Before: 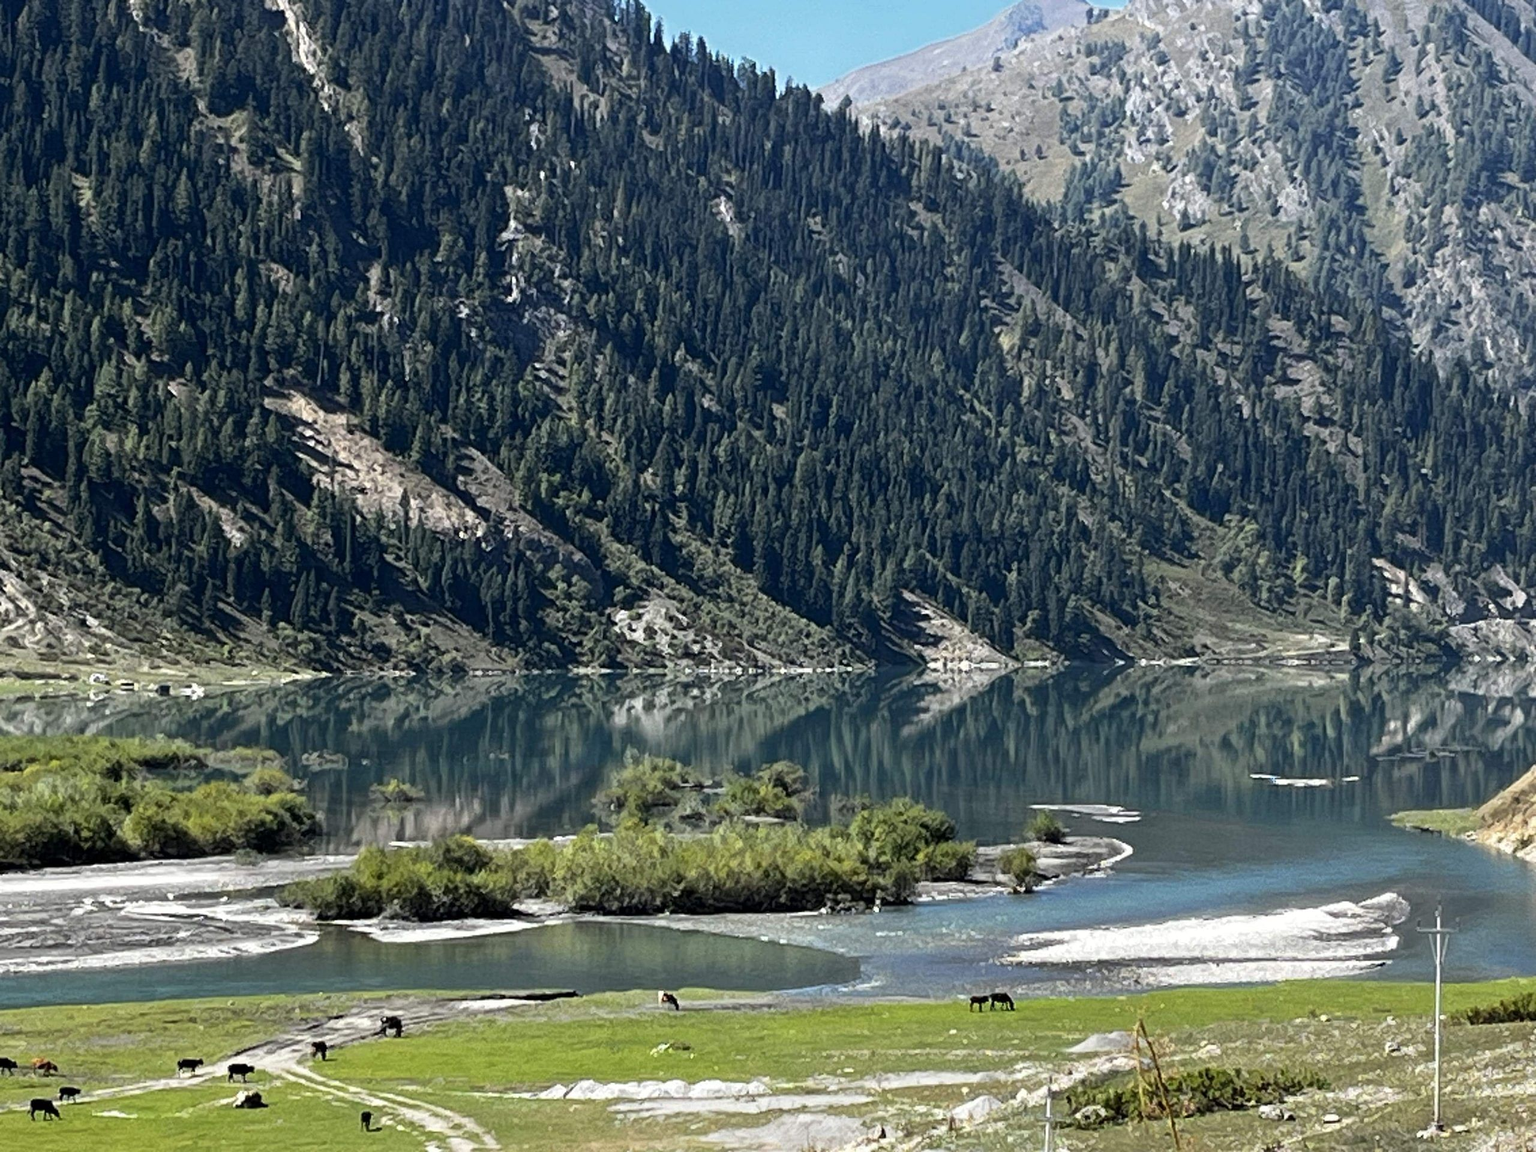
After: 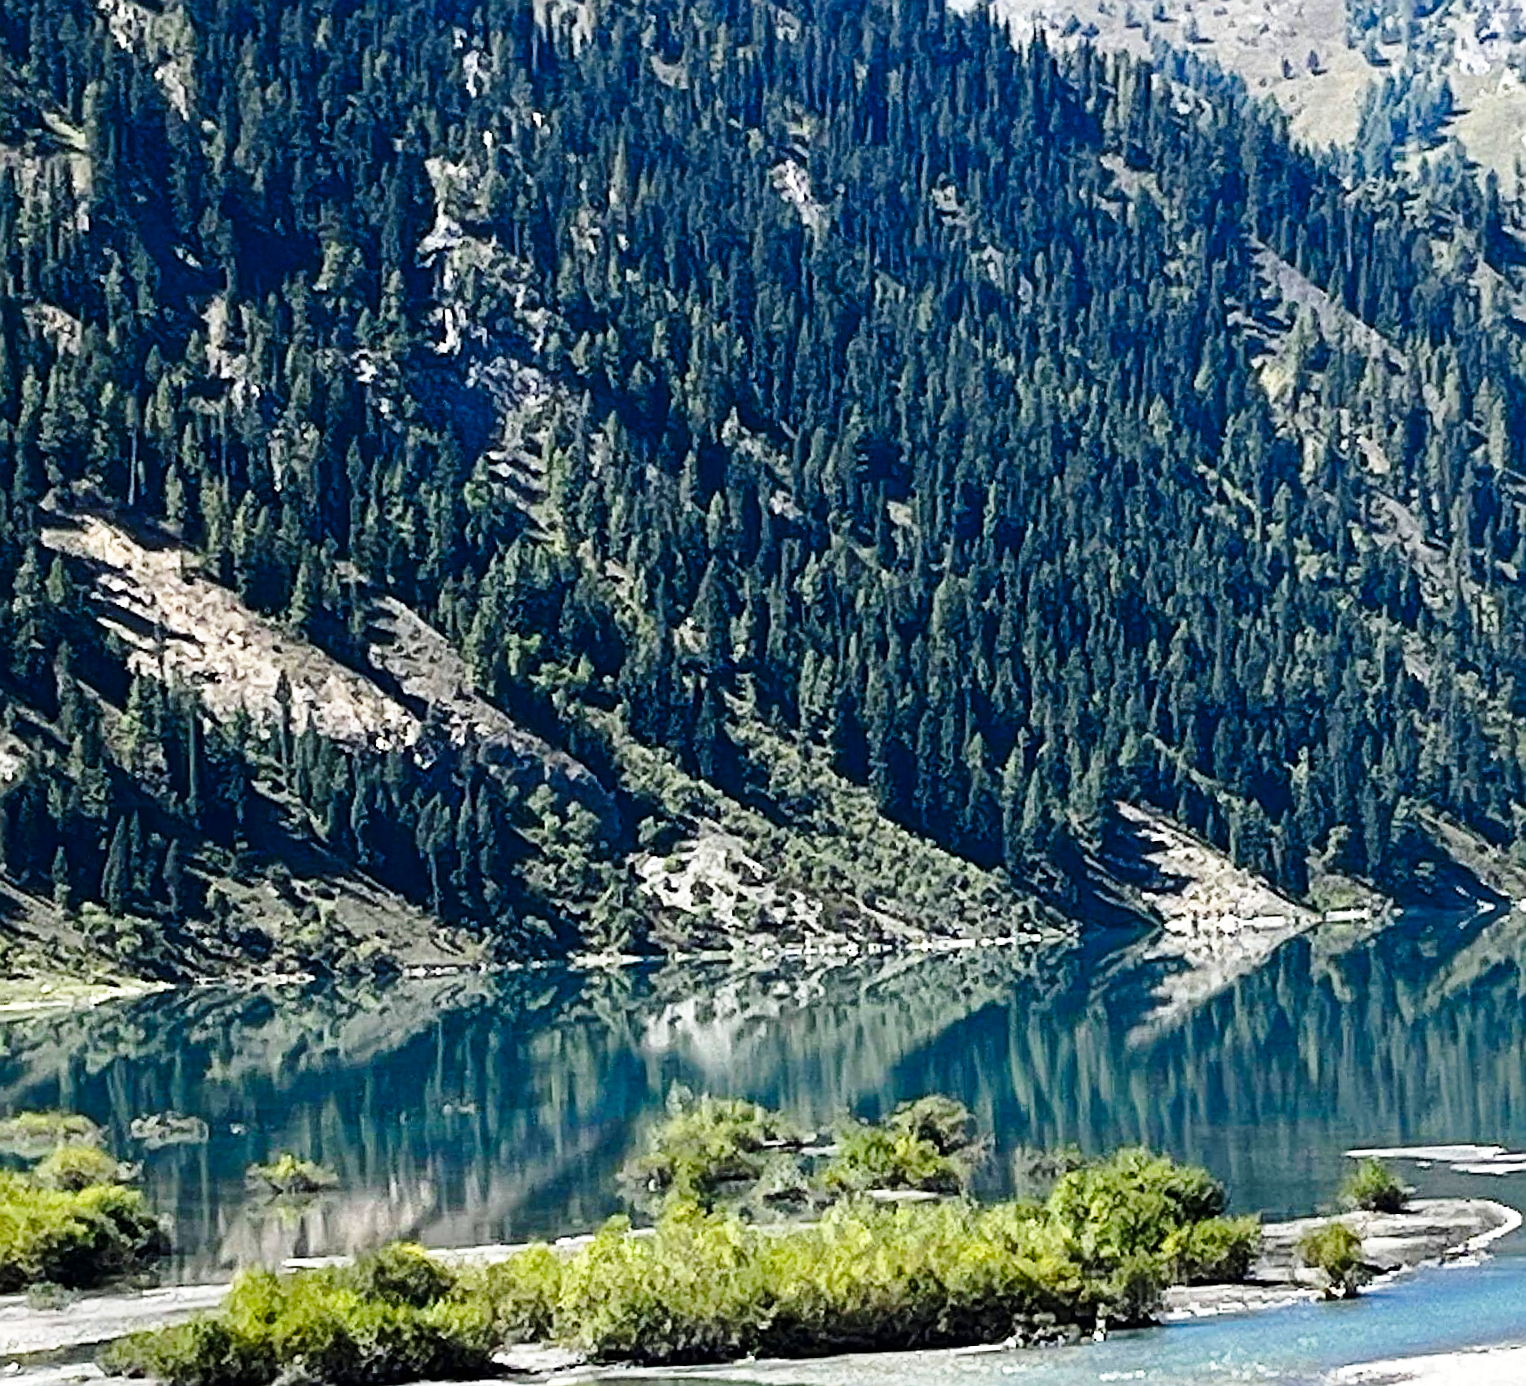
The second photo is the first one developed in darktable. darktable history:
crop: left 16.202%, top 11.208%, right 26.045%, bottom 20.557%
rotate and perspective: rotation -2.56°, automatic cropping off
color zones: curves: ch0 [(0, 0.613) (0.01, 0.613) (0.245, 0.448) (0.498, 0.529) (0.642, 0.665) (0.879, 0.777) (0.99, 0.613)]; ch1 [(0, 0) (0.143, 0) (0.286, 0) (0.429, 0) (0.571, 0) (0.714, 0) (0.857, 0)], mix -131.09%
sharpen: radius 1.4, amount 1.25, threshold 0.7
base curve: curves: ch0 [(0, 0) (0.028, 0.03) (0.121, 0.232) (0.46, 0.748) (0.859, 0.968) (1, 1)], preserve colors none
